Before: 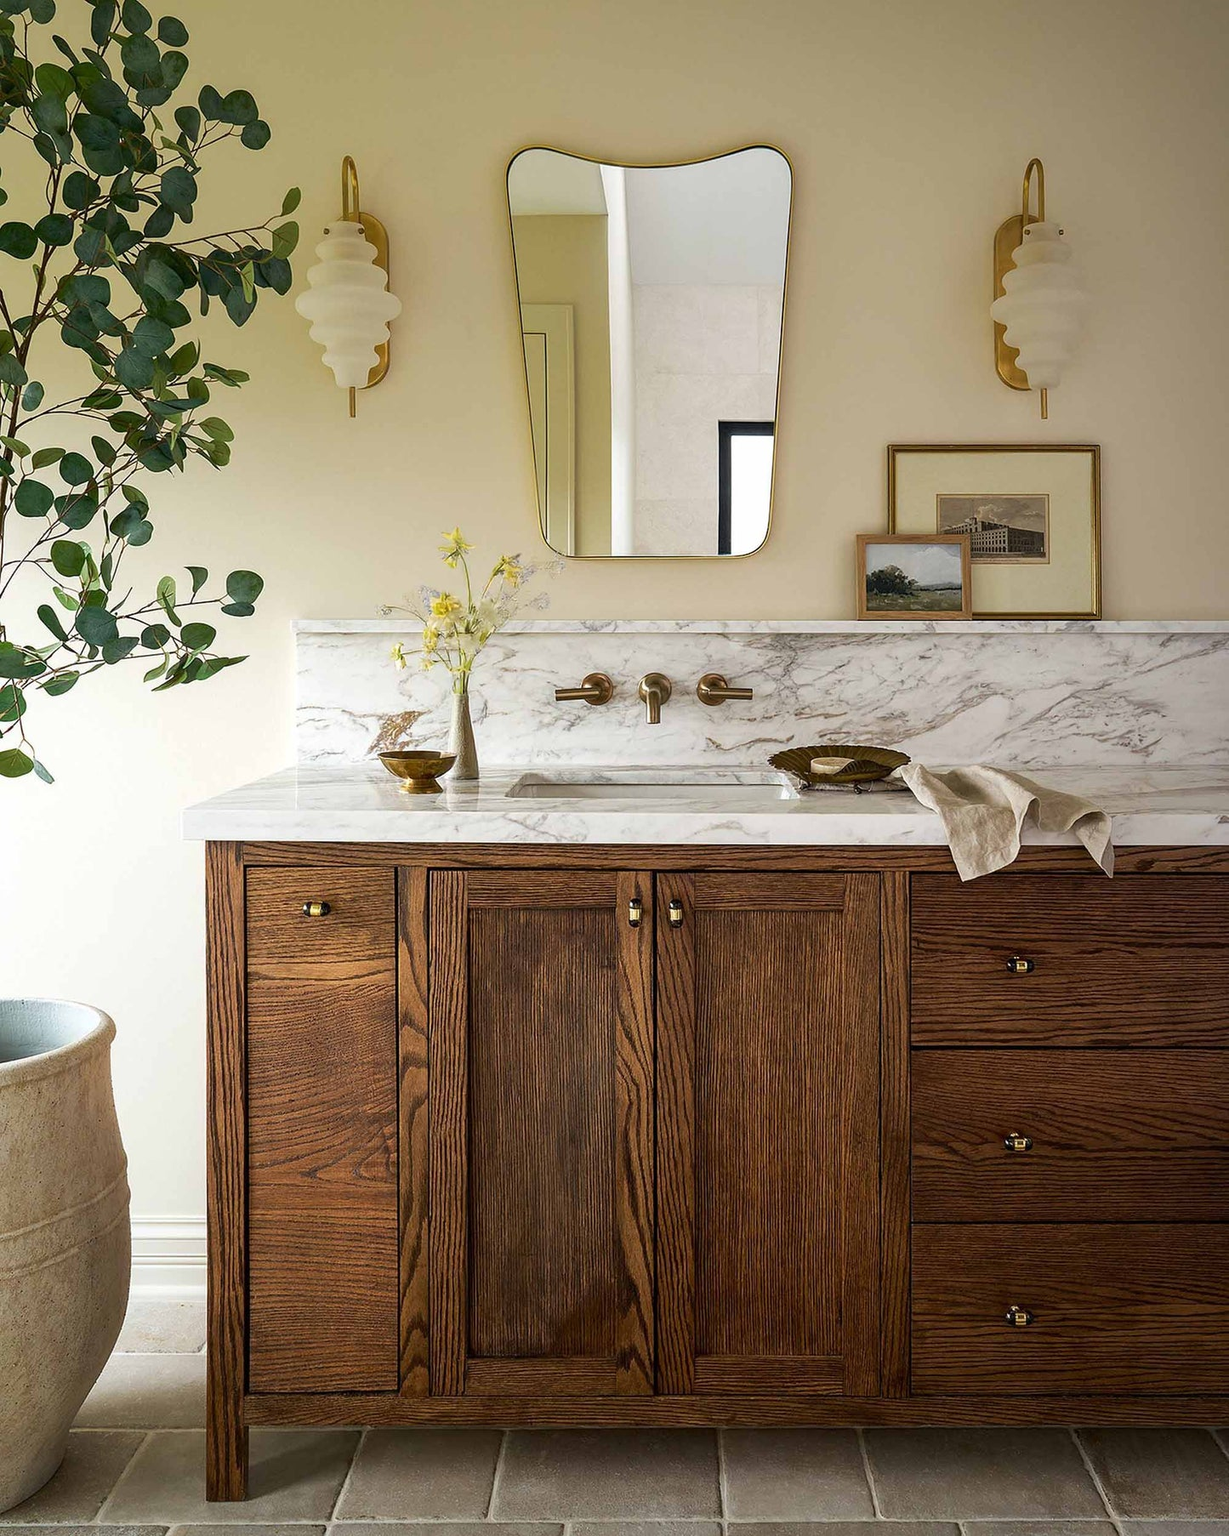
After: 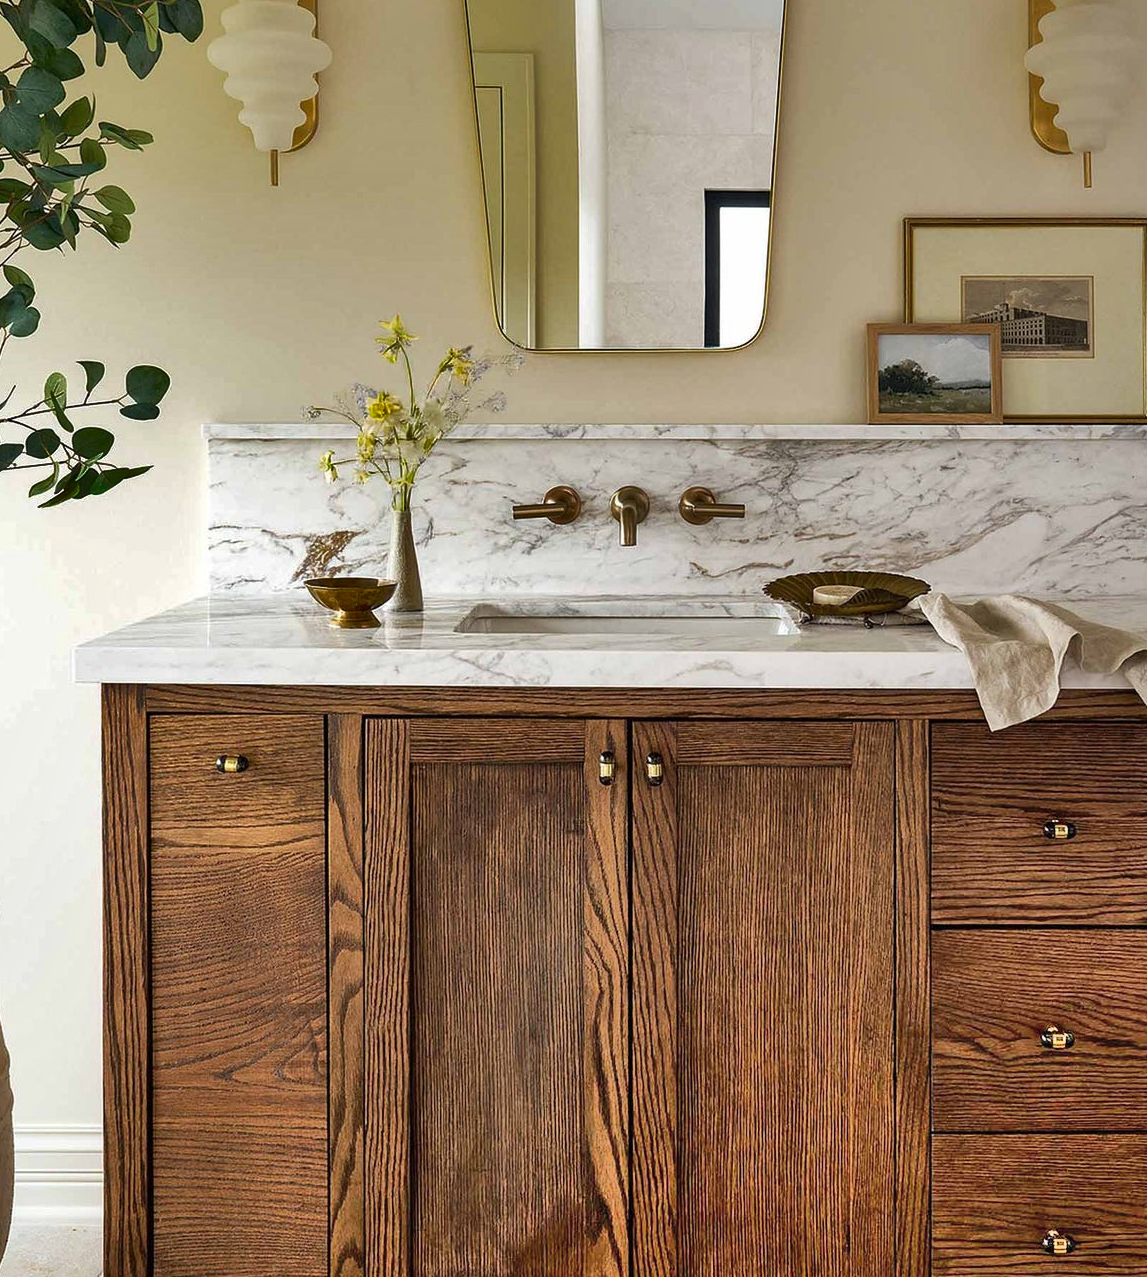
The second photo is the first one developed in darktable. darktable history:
shadows and highlights: shadows 75, highlights -60.85, soften with gaussian
crop: left 9.712%, top 16.928%, right 10.845%, bottom 12.332%
